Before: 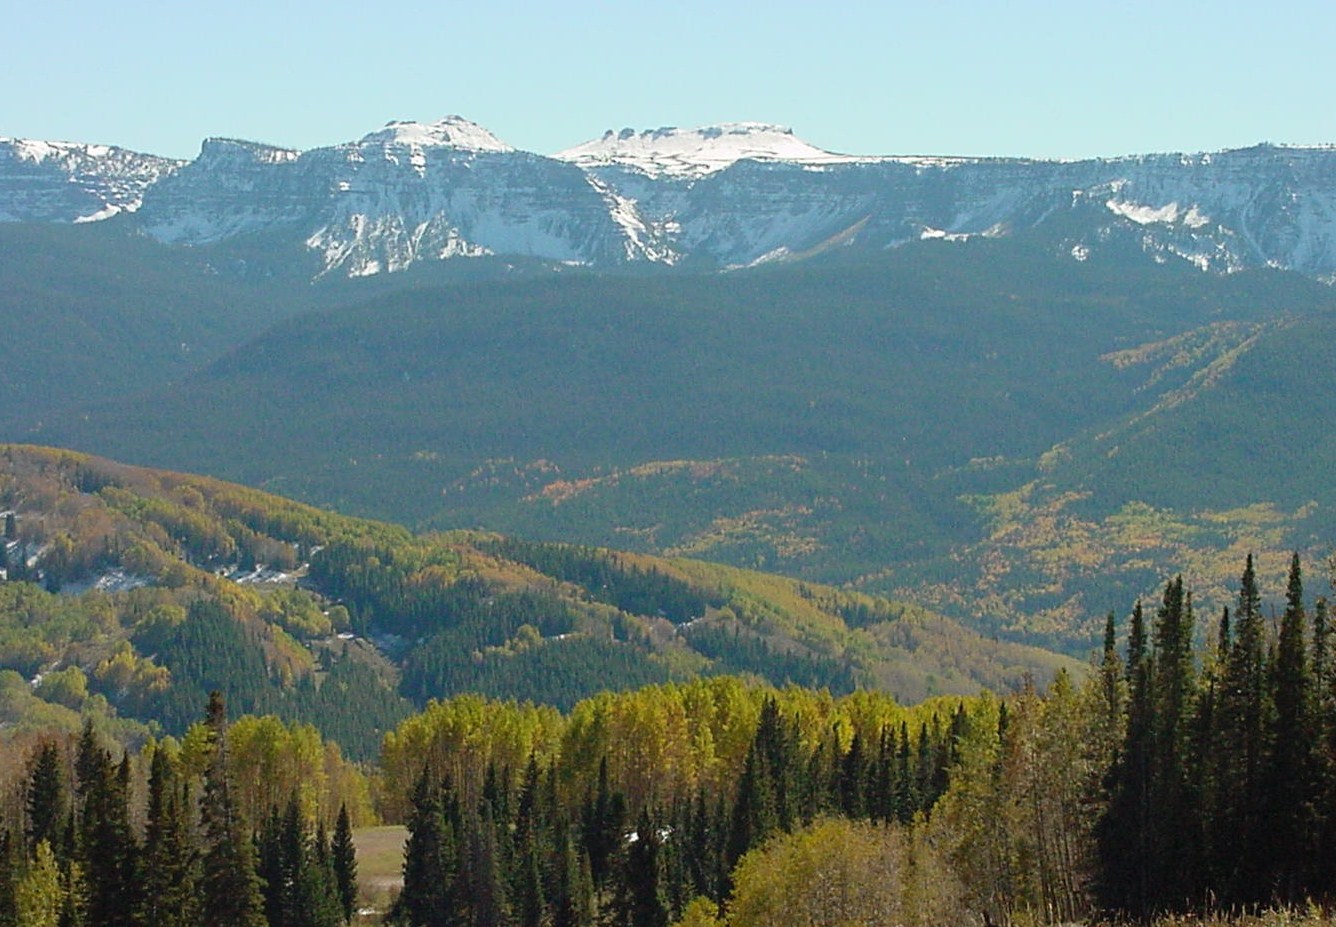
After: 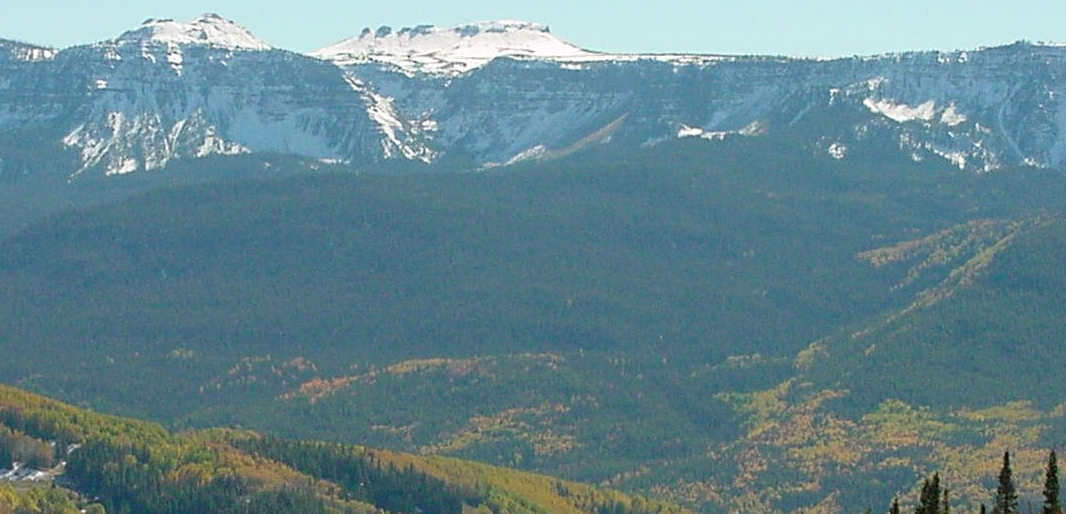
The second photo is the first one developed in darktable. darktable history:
crop: left 18.26%, top 11.11%, right 1.892%, bottom 33.363%
exposure: black level correction 0.001, exposure 0.017 EV, compensate exposure bias true, compensate highlight preservation false
color balance rgb: power › luminance -3.995%, power › hue 145.28°, highlights gain › chroma 0.189%, highlights gain › hue 330.58°, perceptual saturation grading › global saturation 0.995%, perceptual saturation grading › mid-tones 11.641%, saturation formula JzAzBz (2021)
